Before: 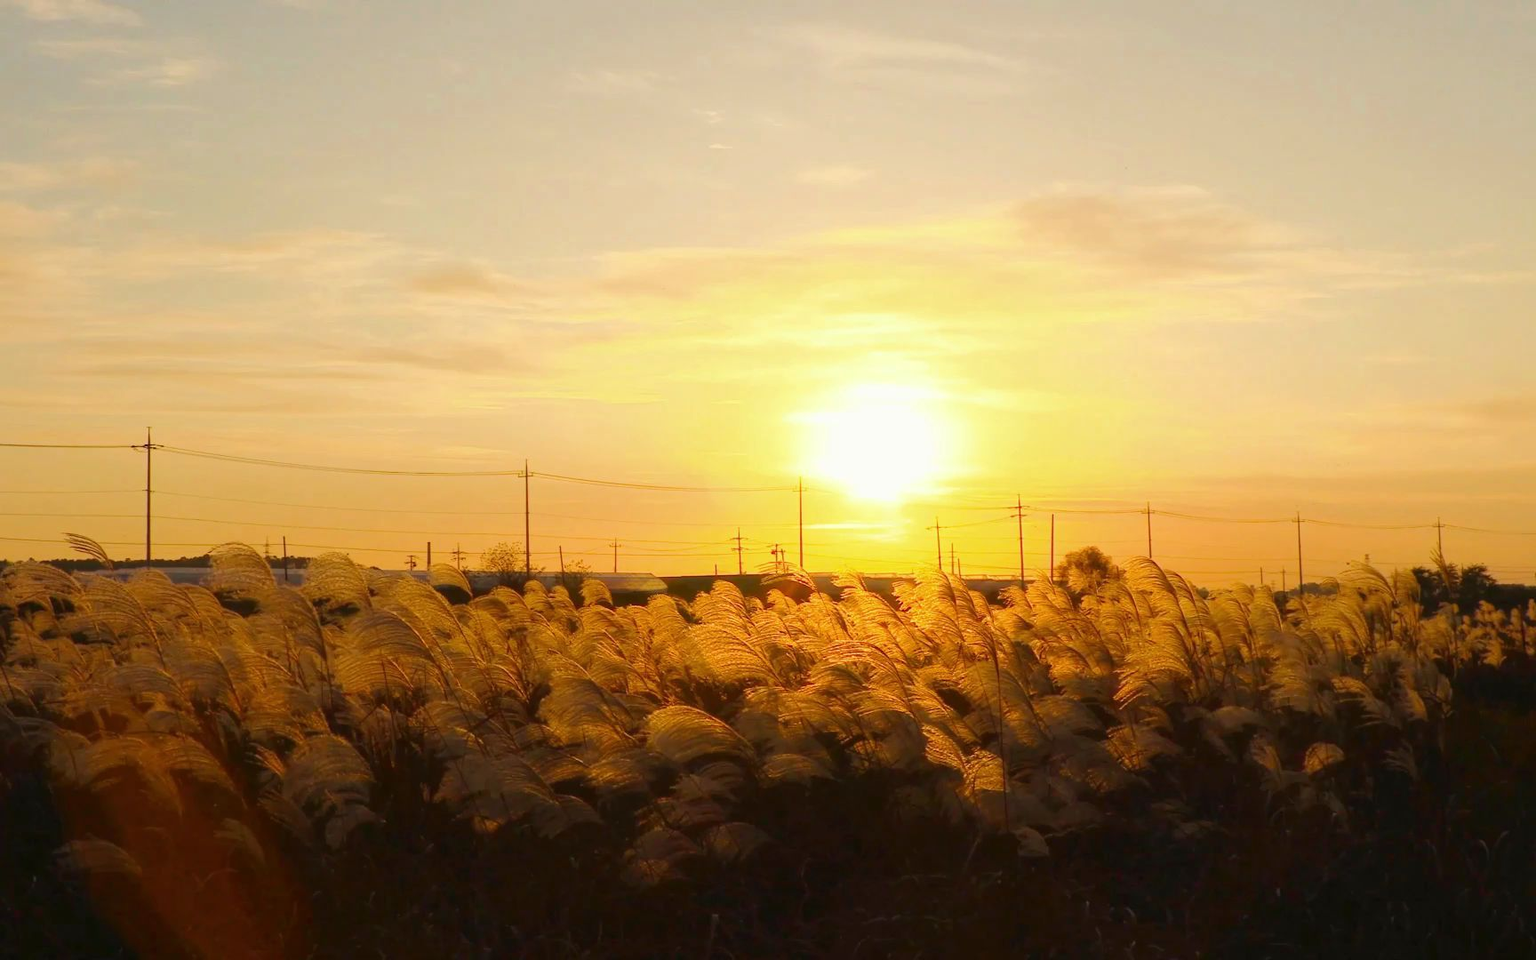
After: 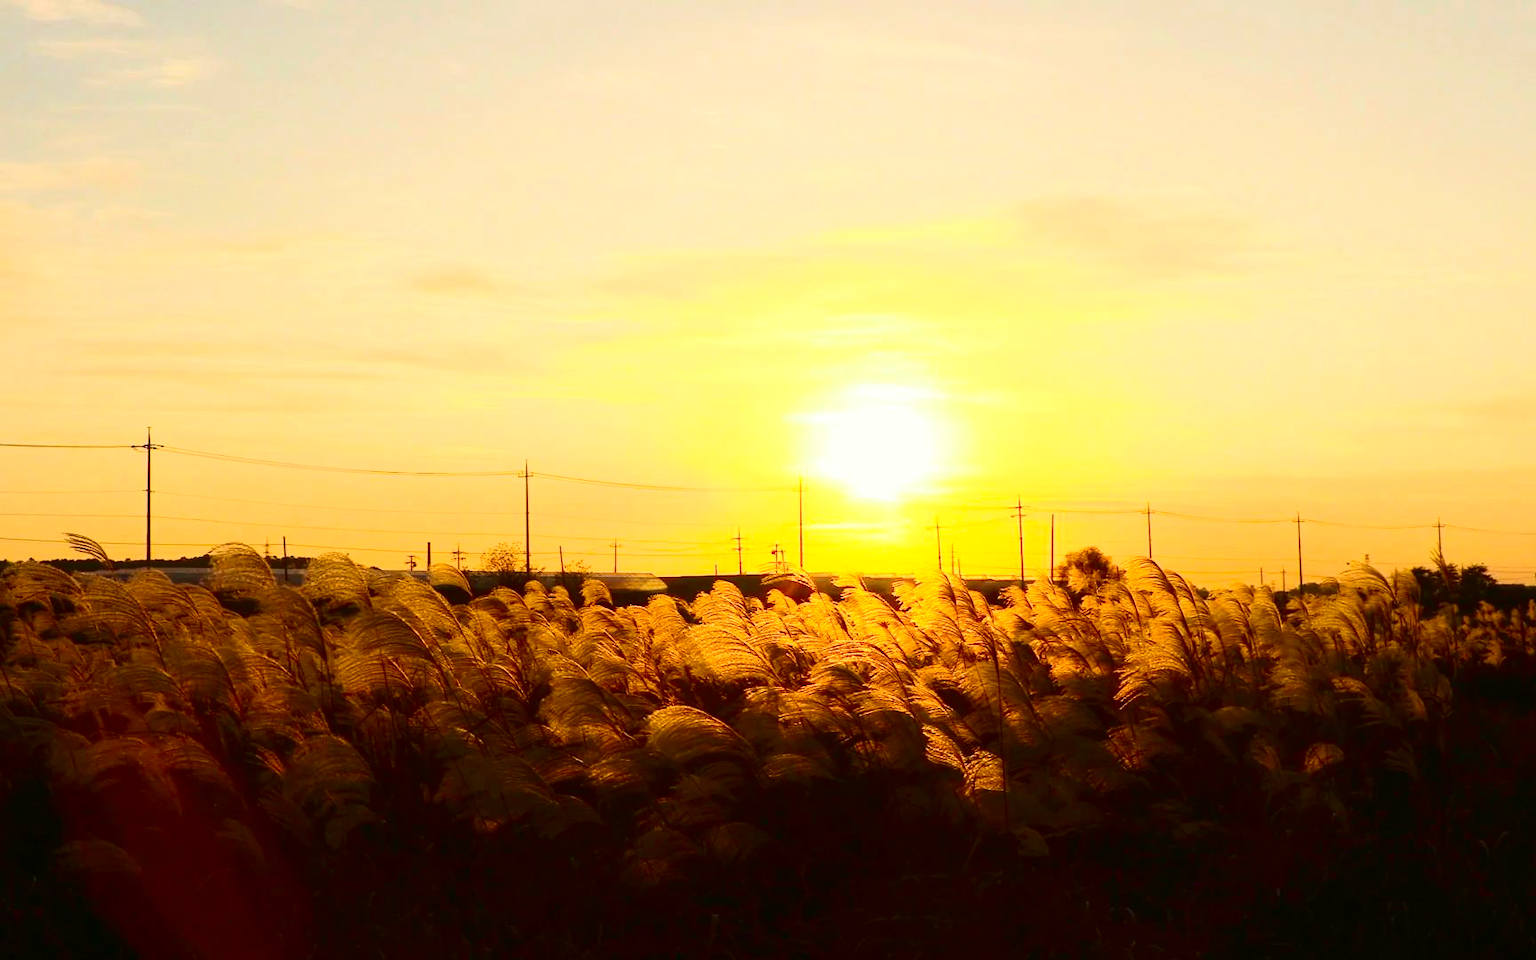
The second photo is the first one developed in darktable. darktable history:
contrast brightness saturation: contrast 0.402, brightness 0.047, saturation 0.247
